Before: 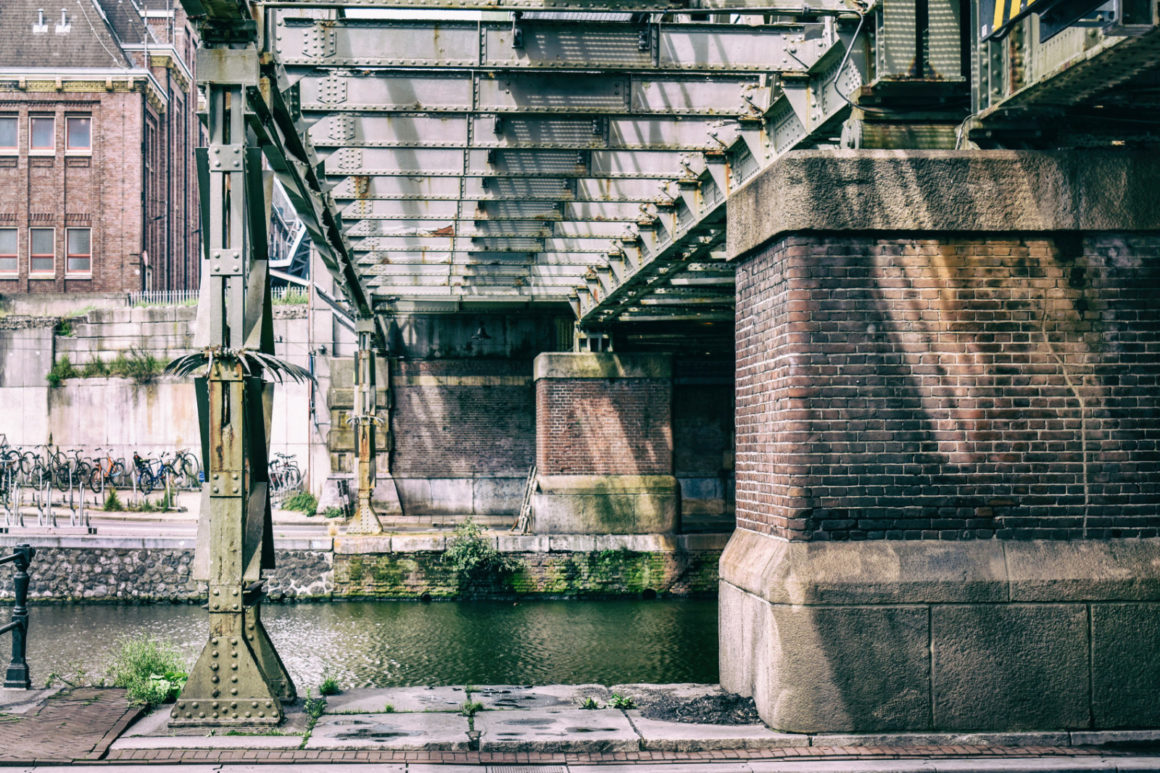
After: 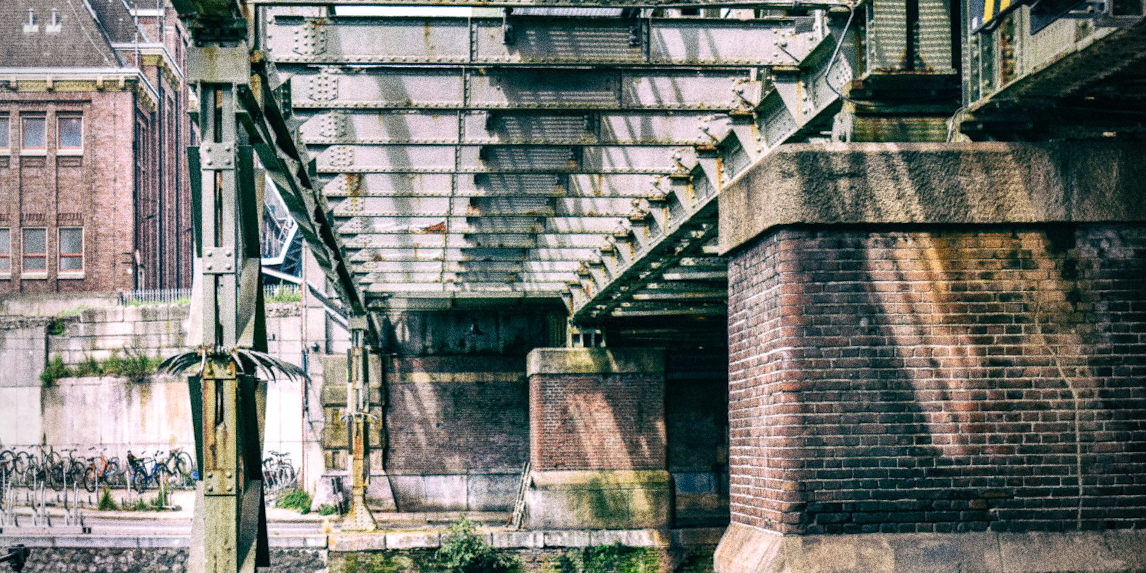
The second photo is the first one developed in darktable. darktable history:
rotate and perspective: rotation -0.45°, automatic cropping original format, crop left 0.008, crop right 0.992, crop top 0.012, crop bottom 0.988
contrast brightness saturation: saturation -0.05
vignetting: on, module defaults
crop: bottom 24.988%
color balance: contrast 6.48%, output saturation 113.3%
grain: coarseness 10.62 ISO, strength 55.56%
